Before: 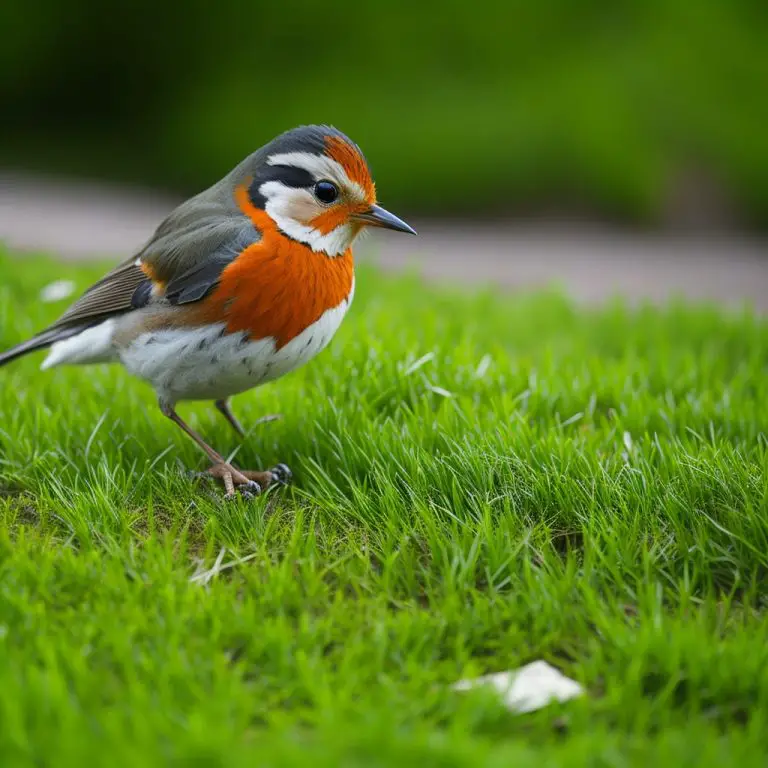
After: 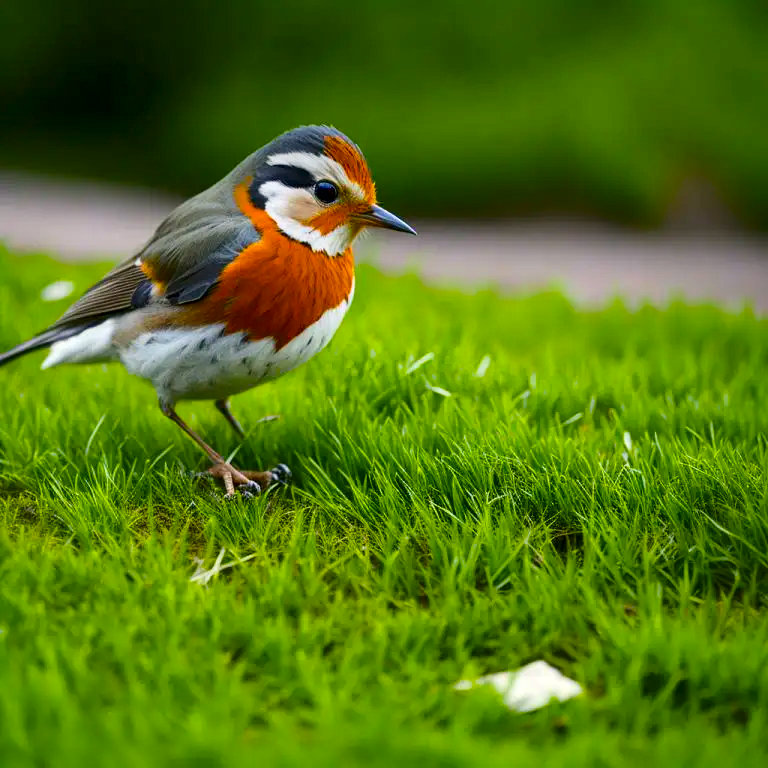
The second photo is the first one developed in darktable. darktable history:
local contrast: mode bilateral grid, contrast 25, coarseness 60, detail 151%, midtone range 0.2
color balance rgb: highlights gain › chroma 1.039%, highlights gain › hue 68.79°, perceptual saturation grading › global saturation 35.698%, perceptual saturation grading › shadows 34.609%, global vibrance 20%
